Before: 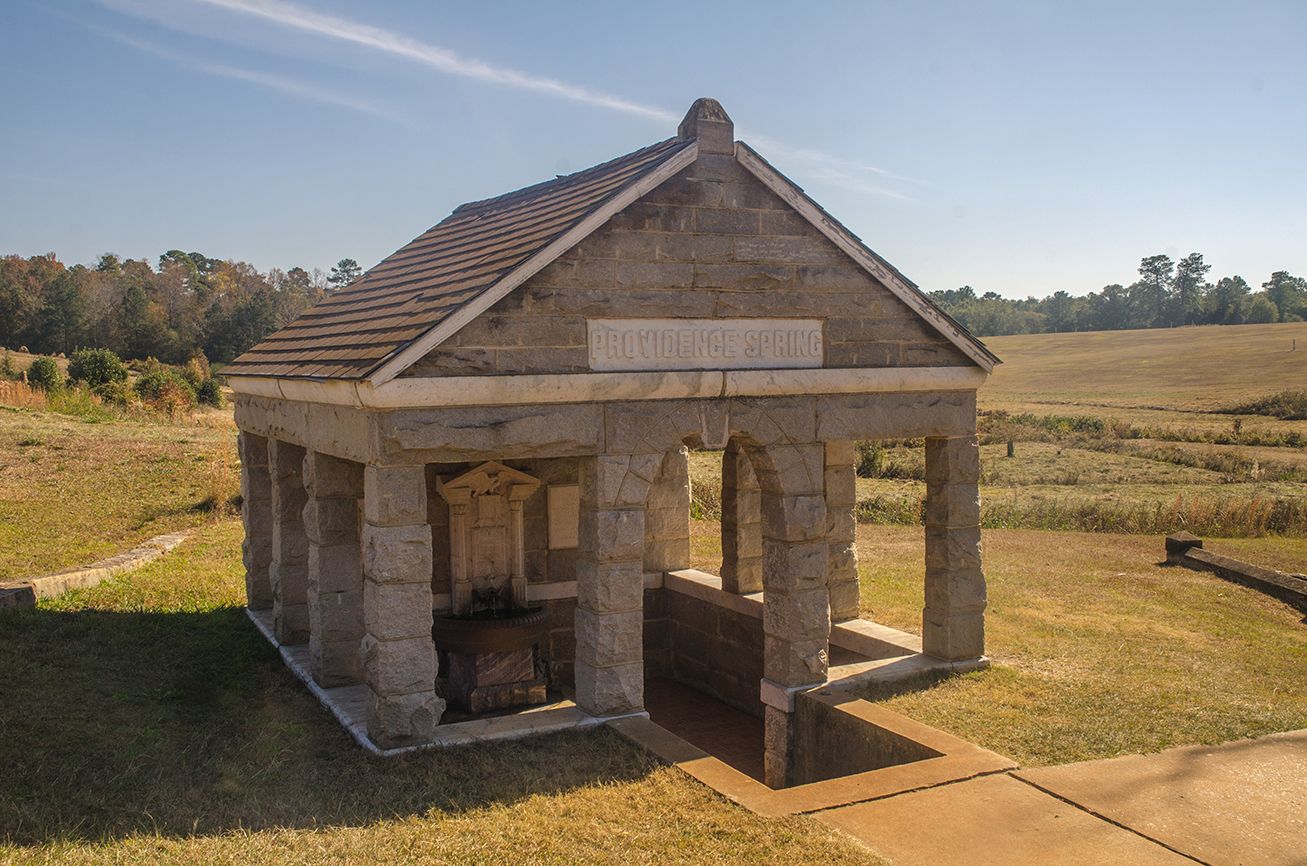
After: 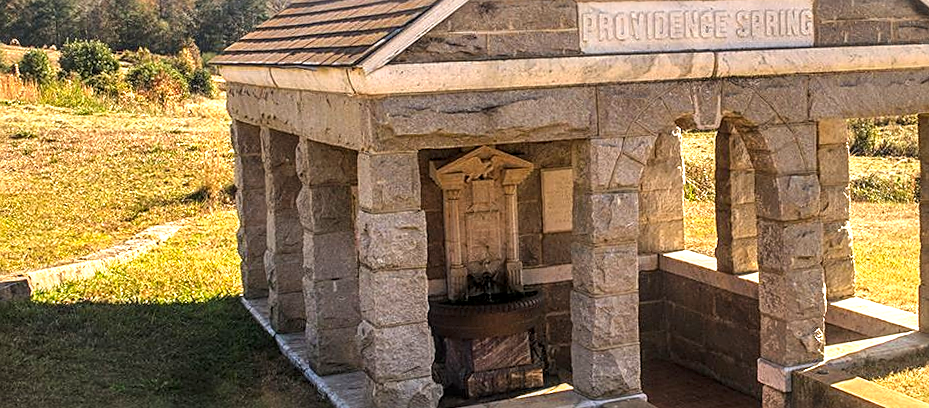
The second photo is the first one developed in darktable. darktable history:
exposure: exposure 0.258 EV, compensate highlight preservation false
tone curve: curves: ch0 [(0, 0) (0.003, 0.028) (0.011, 0.028) (0.025, 0.026) (0.044, 0.036) (0.069, 0.06) (0.1, 0.101) (0.136, 0.15) (0.177, 0.203) (0.224, 0.271) (0.277, 0.345) (0.335, 0.422) (0.399, 0.515) (0.468, 0.611) (0.543, 0.716) (0.623, 0.826) (0.709, 0.942) (0.801, 0.992) (0.898, 1) (1, 1)], preserve colors none
crop: top 36.498%, right 27.964%, bottom 14.995%
rotate and perspective: rotation -1°, crop left 0.011, crop right 0.989, crop top 0.025, crop bottom 0.975
sharpen: on, module defaults
local contrast: on, module defaults
